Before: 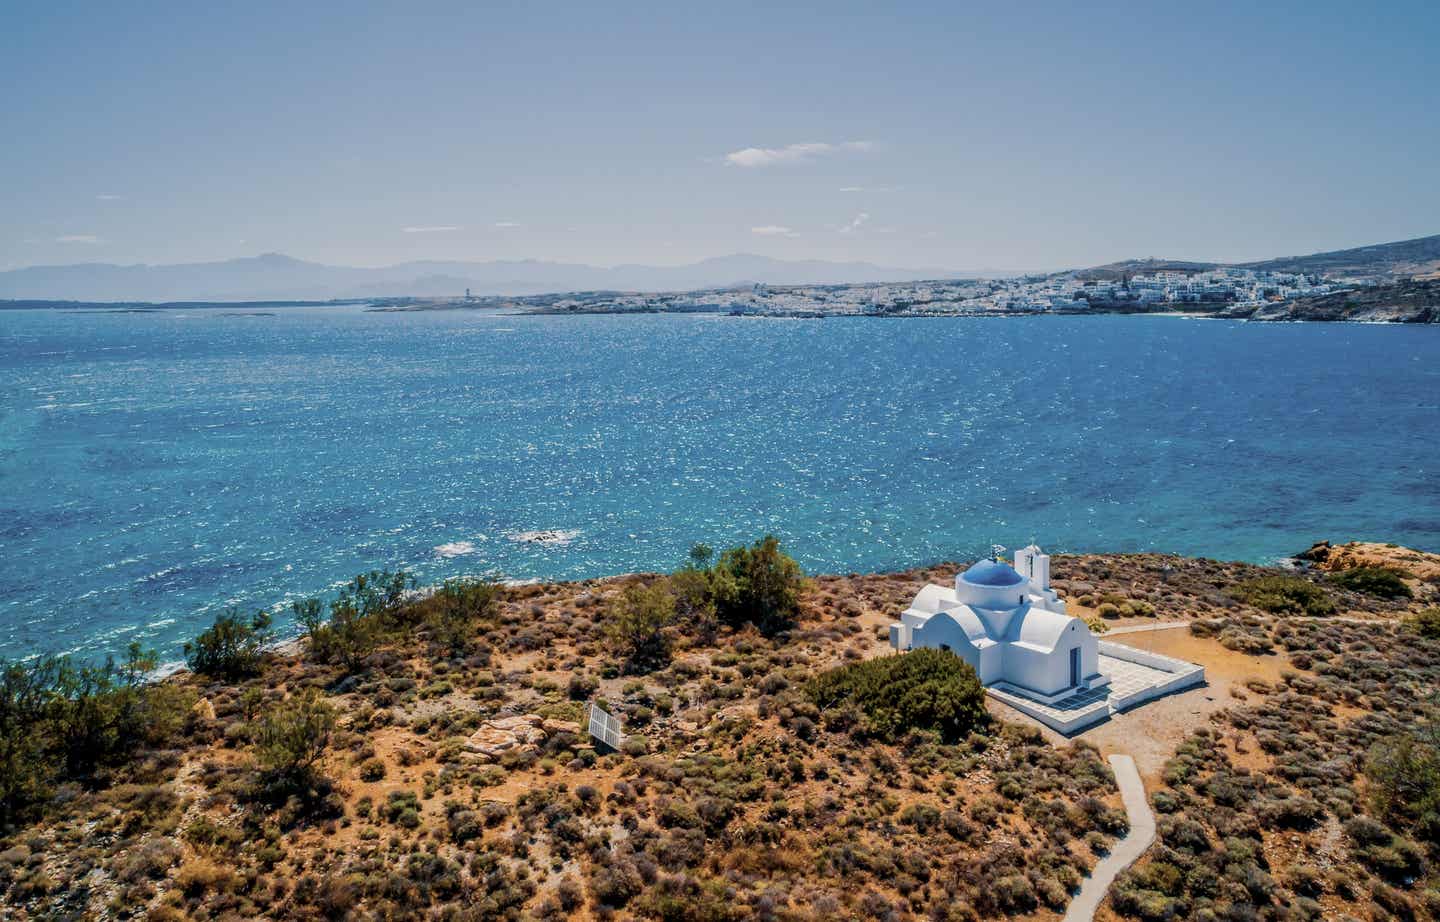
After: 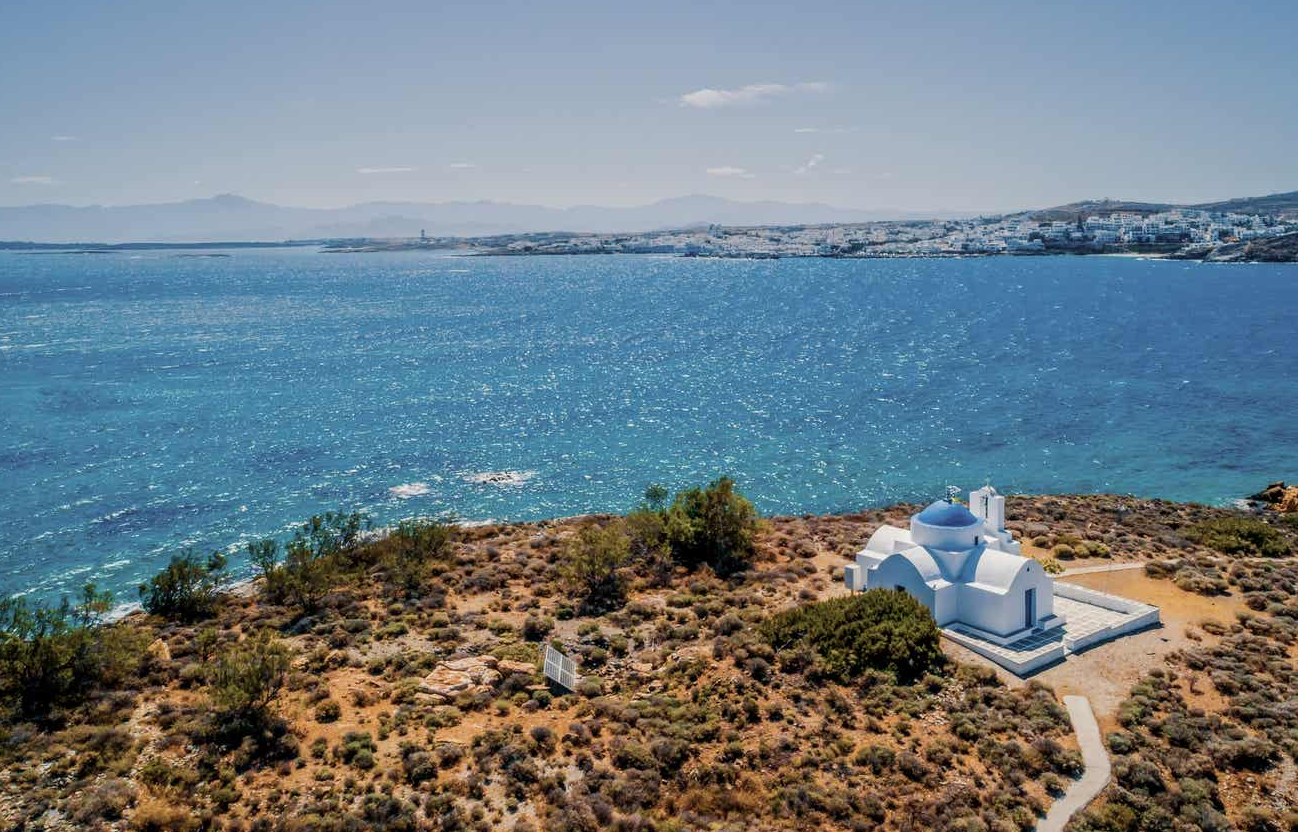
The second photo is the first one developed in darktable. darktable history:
crop: left 3.164%, top 6.485%, right 6.692%, bottom 3.225%
